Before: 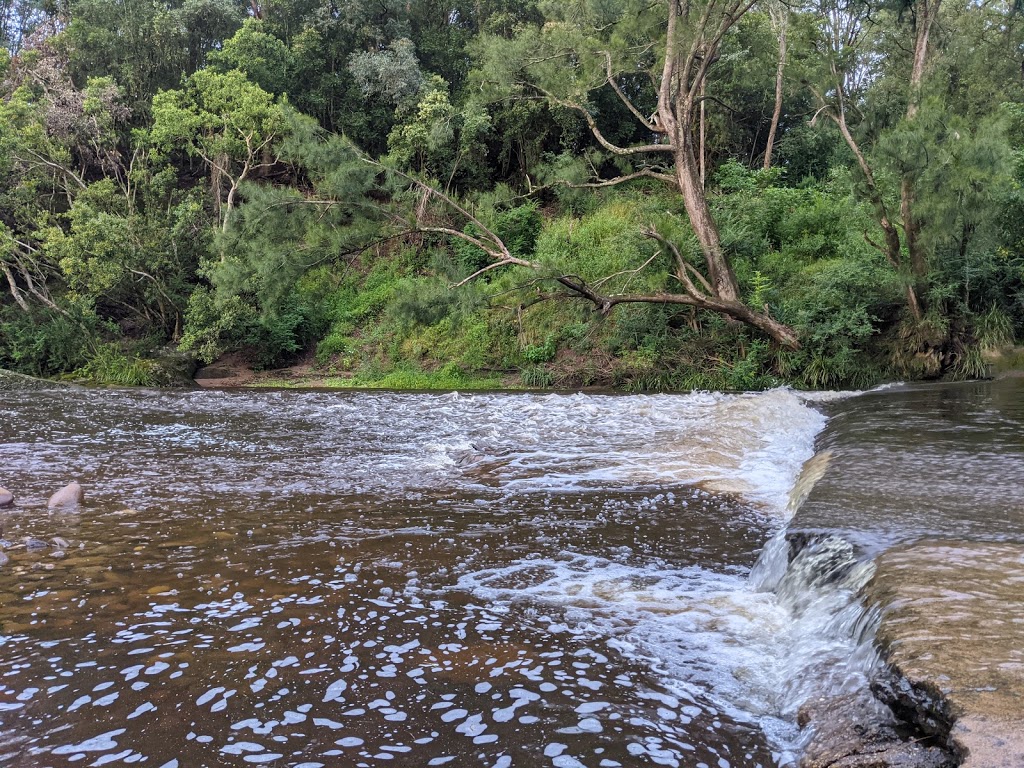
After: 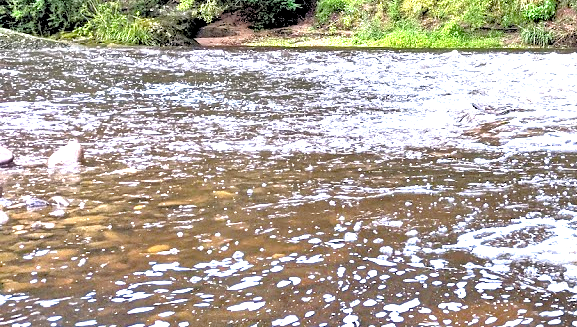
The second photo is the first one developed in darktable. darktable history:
exposure: black level correction 0.009, exposure 1.425 EV, compensate highlight preservation false
tone equalizer: -7 EV 0.15 EV, -6 EV 0.6 EV, -5 EV 1.15 EV, -4 EV 1.33 EV, -3 EV 1.15 EV, -2 EV 0.6 EV, -1 EV 0.15 EV, mask exposure compensation -0.5 EV
levels: levels [0.182, 0.542, 0.902]
crop: top 44.483%, right 43.593%, bottom 12.892%
